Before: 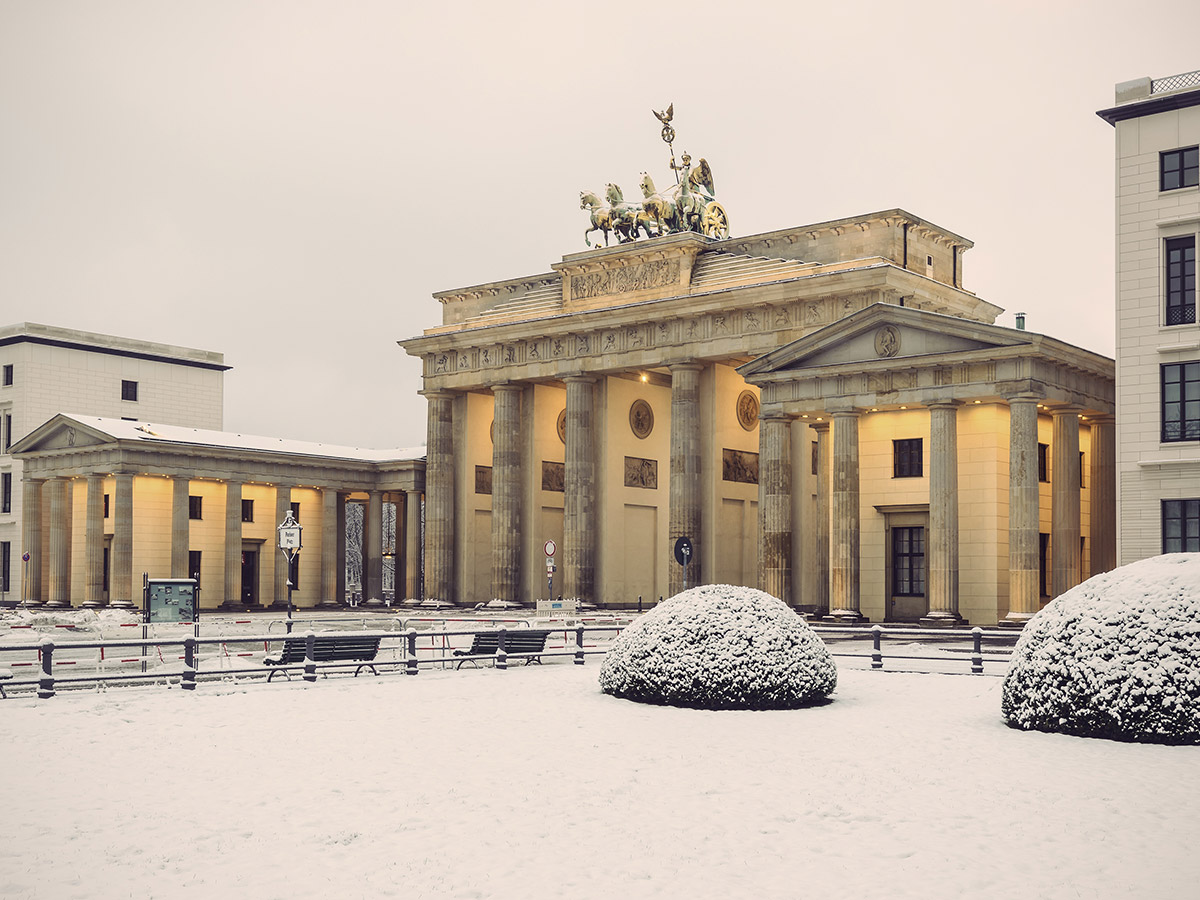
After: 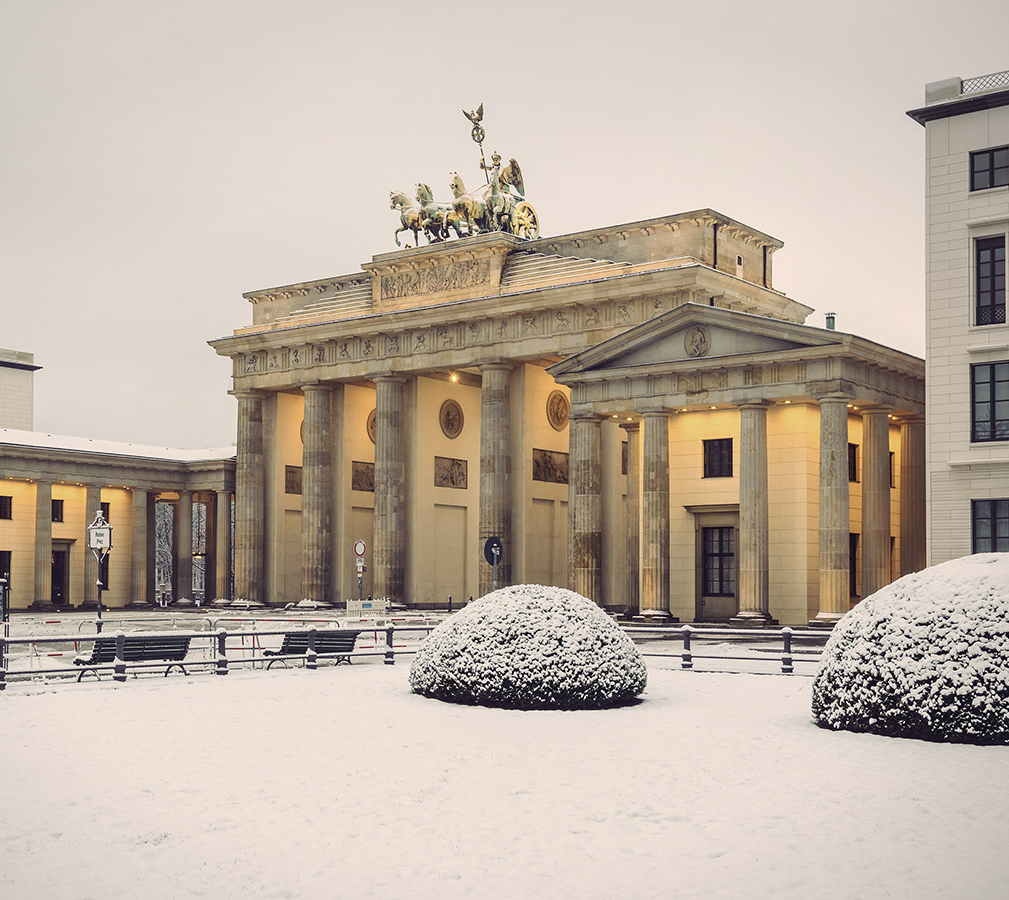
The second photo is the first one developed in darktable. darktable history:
crop: left 15.886%
vignetting: fall-off start 99.63%, brightness -0.176, saturation -0.296, center (-0.035, 0.148), width/height ratio 1.319, unbound false
